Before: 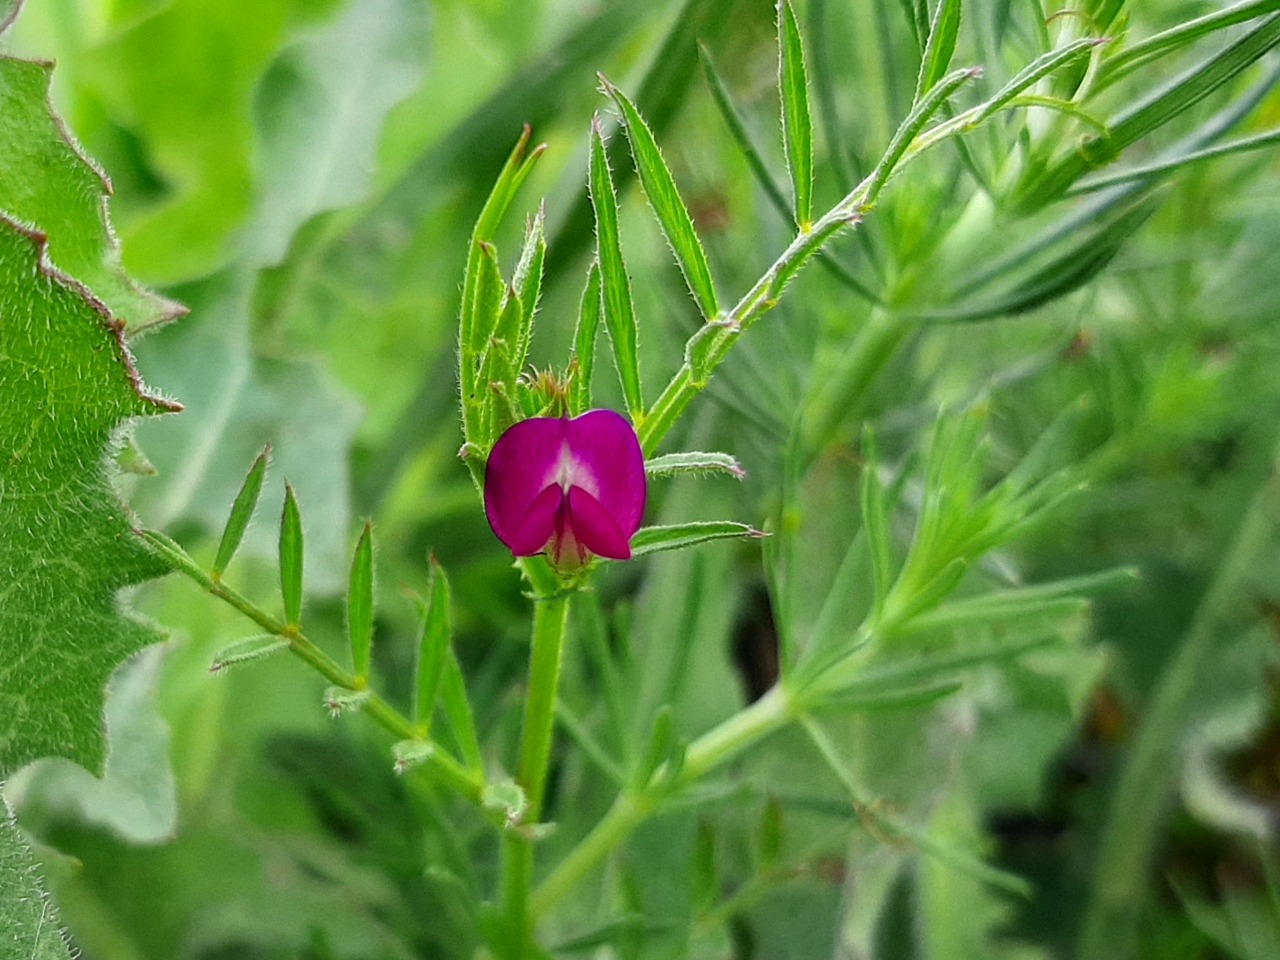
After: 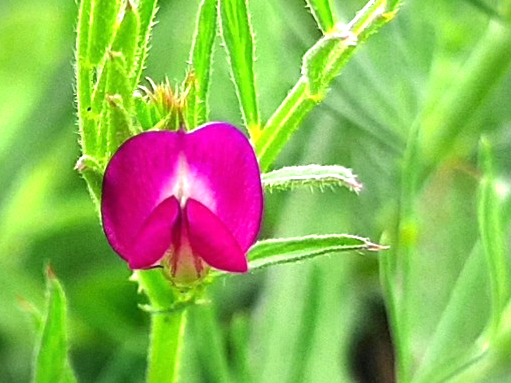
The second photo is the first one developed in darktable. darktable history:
vignetting: fall-off start 97.23%, saturation -0.024, center (-0.033, -0.042), width/height ratio 1.179, unbound false
exposure: black level correction 0, exposure 1.2 EV, compensate exposure bias true, compensate highlight preservation false
crop: left 30%, top 30%, right 30%, bottom 30%
